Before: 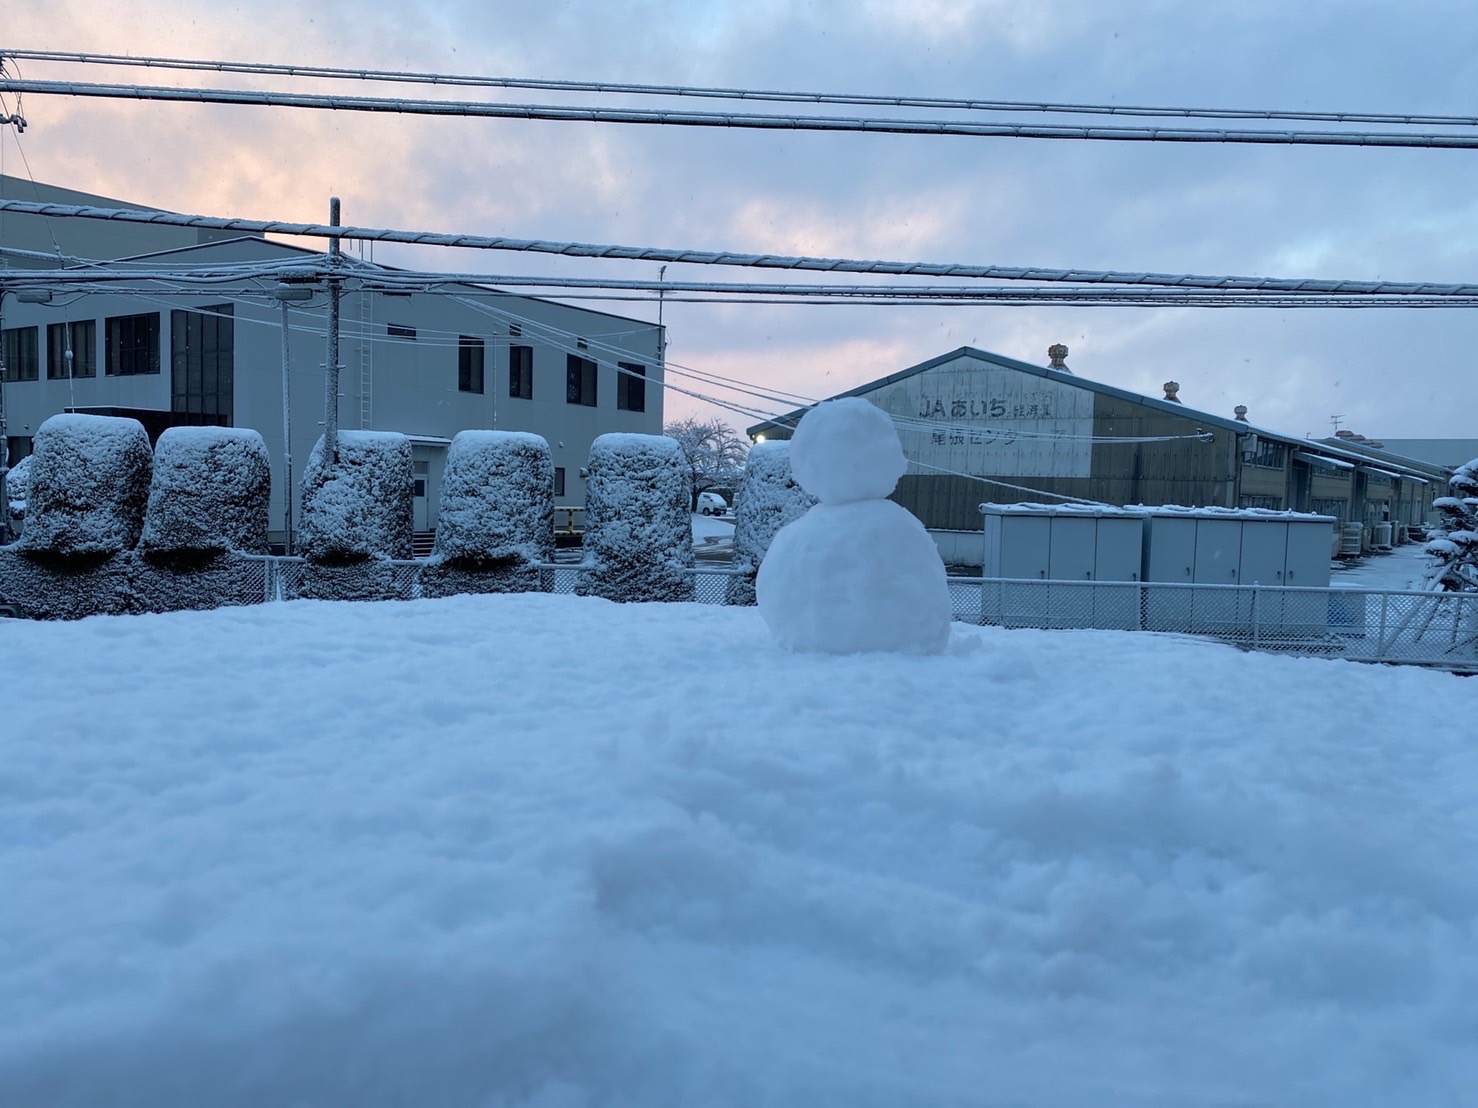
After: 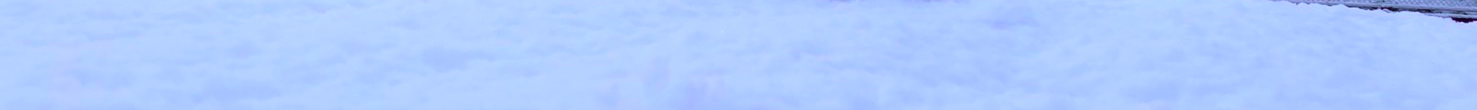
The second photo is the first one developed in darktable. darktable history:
crop and rotate: top 59.084%, bottom 30.916%
white balance: red 1.042, blue 1.17
tone curve: curves: ch0 [(0, 0.005) (0.103, 0.097) (0.18, 0.22) (0.378, 0.482) (0.504, 0.631) (0.663, 0.801) (0.834, 0.914) (1, 0.971)]; ch1 [(0, 0) (0.172, 0.123) (0.324, 0.253) (0.396, 0.388) (0.478, 0.461) (0.499, 0.498) (0.545, 0.587) (0.604, 0.692) (0.704, 0.818) (1, 1)]; ch2 [(0, 0) (0.411, 0.424) (0.496, 0.5) (0.521, 0.537) (0.555, 0.585) (0.628, 0.703) (1, 1)], color space Lab, independent channels, preserve colors none
